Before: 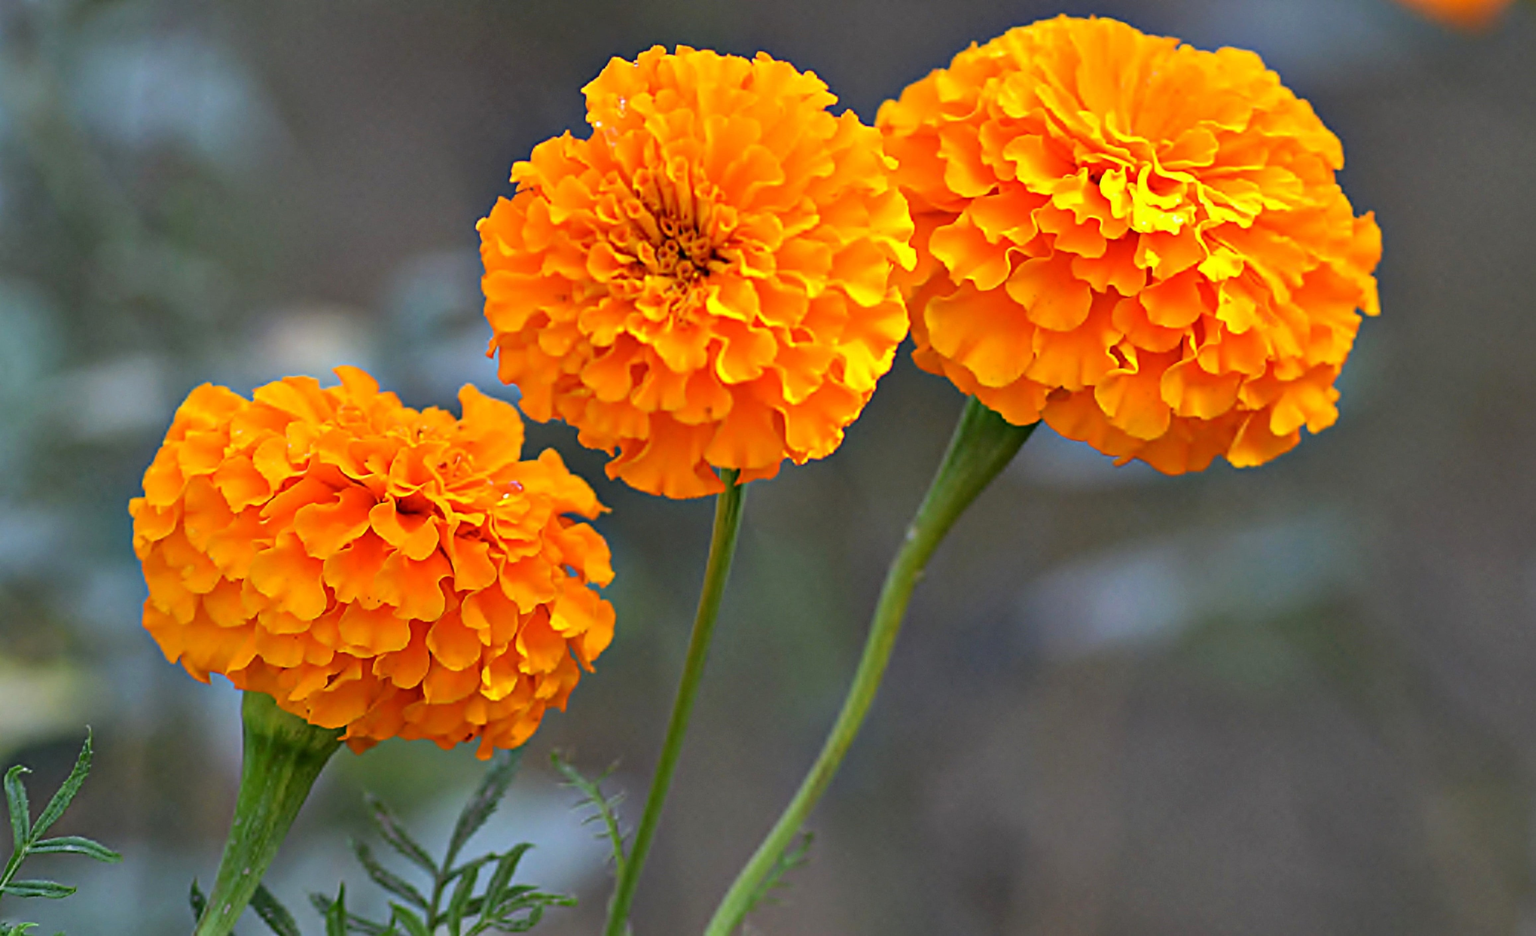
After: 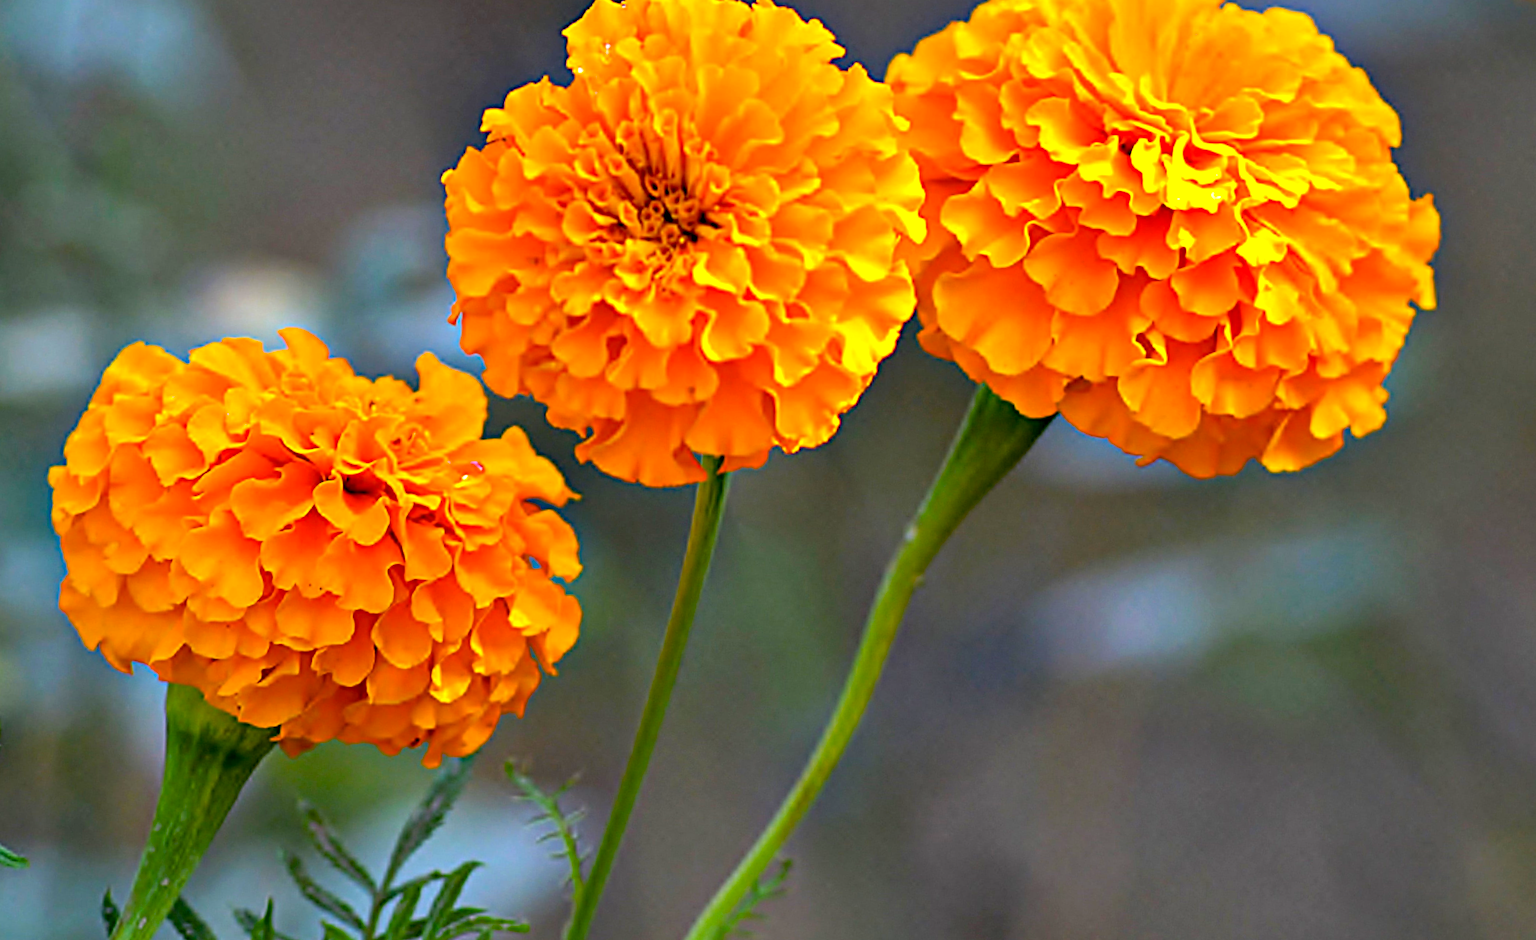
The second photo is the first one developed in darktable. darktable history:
color balance rgb: shadows lift › luminance -9.732%, global offset › luminance -0.881%, perceptual saturation grading › global saturation 30.795%, perceptual brilliance grading › global brilliance 11.45%, global vibrance 20%
crop and rotate: angle -1.85°, left 3.166%, top 3.613%, right 1.47%, bottom 0.582%
